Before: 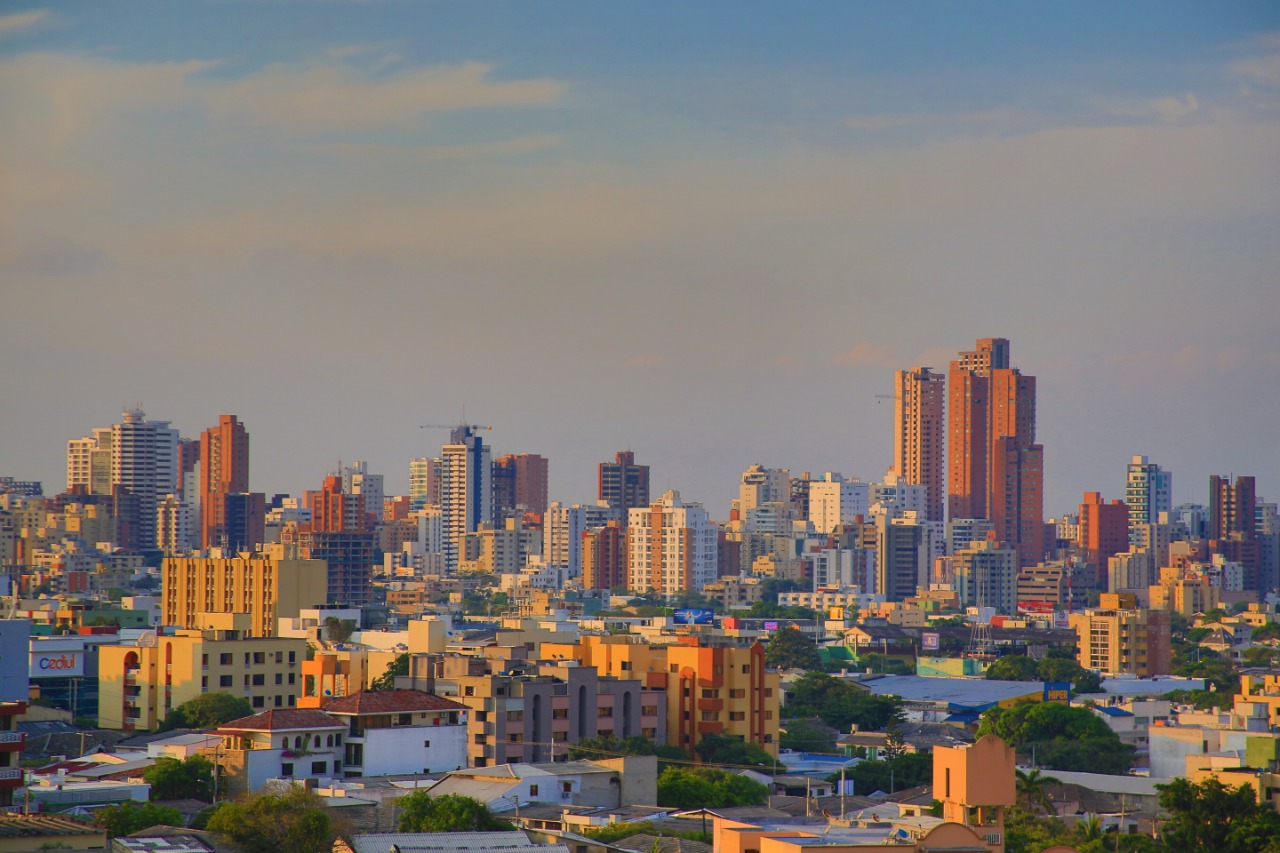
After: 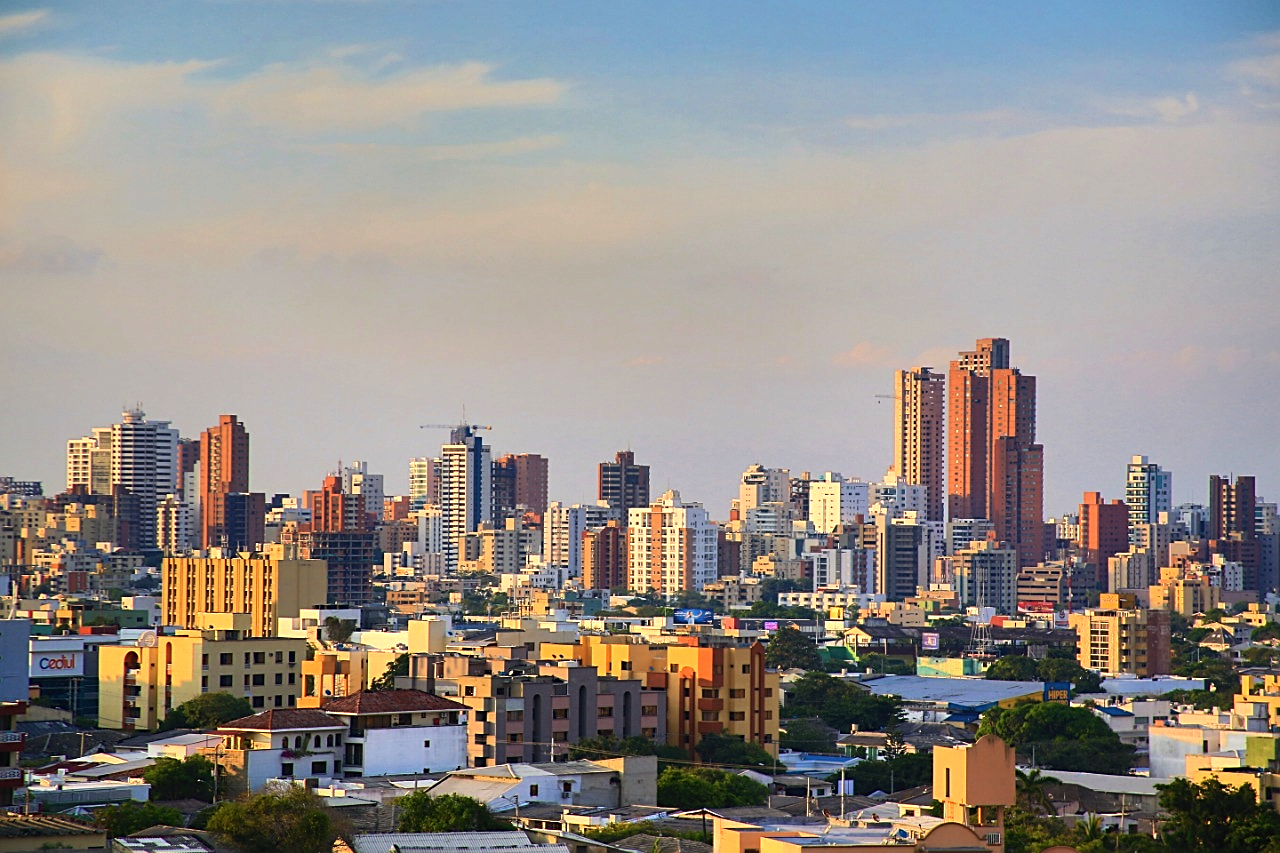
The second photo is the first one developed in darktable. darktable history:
sharpen: on, module defaults
tone equalizer: -8 EV -1.08 EV, -7 EV -1.01 EV, -6 EV -0.867 EV, -5 EV -0.578 EV, -3 EV 0.578 EV, -2 EV 0.867 EV, -1 EV 1.01 EV, +0 EV 1.08 EV, edges refinement/feathering 500, mask exposure compensation -1.57 EV, preserve details no
